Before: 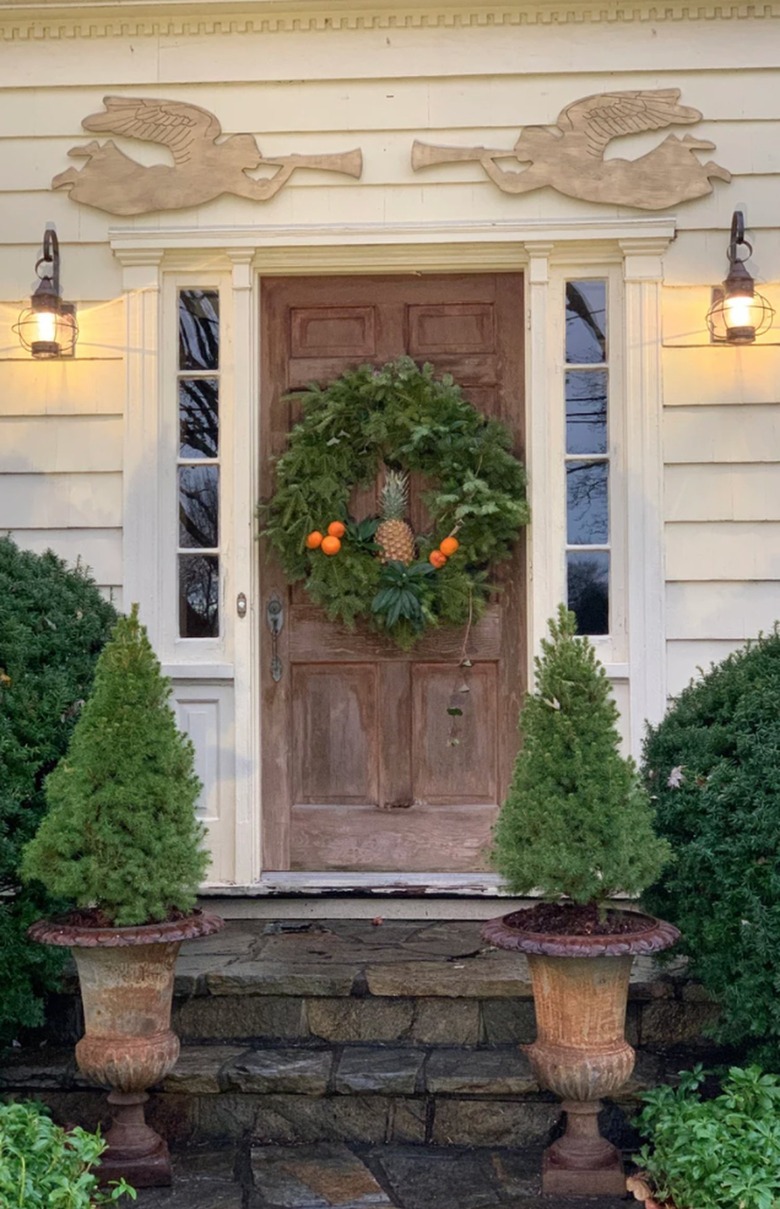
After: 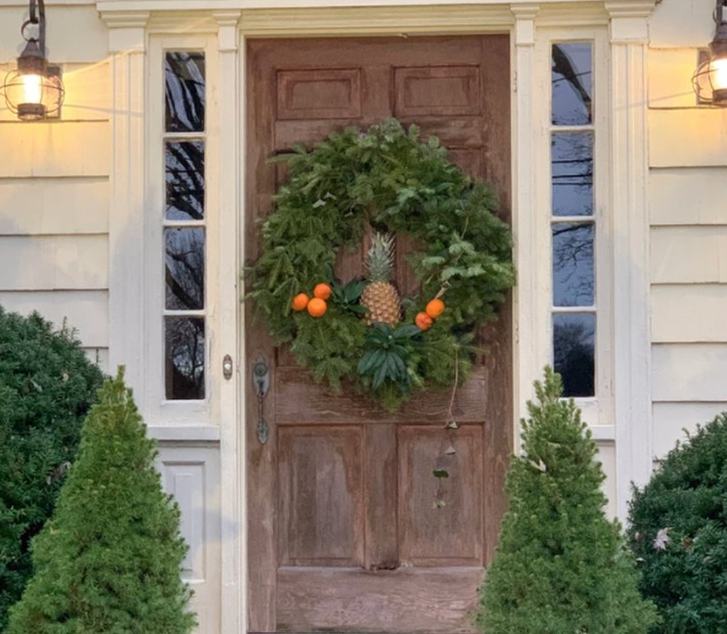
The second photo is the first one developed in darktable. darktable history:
crop: left 1.806%, top 19.727%, right 4.894%, bottom 27.81%
